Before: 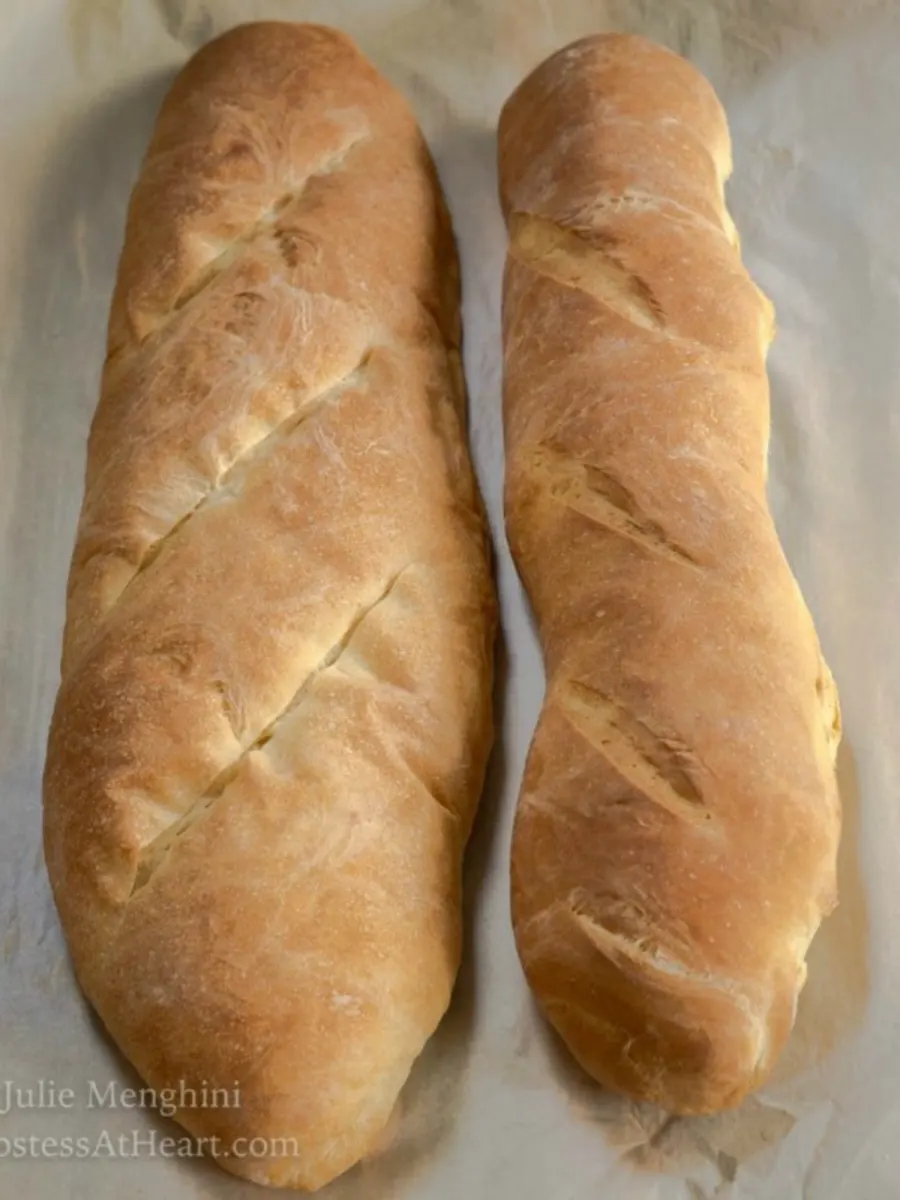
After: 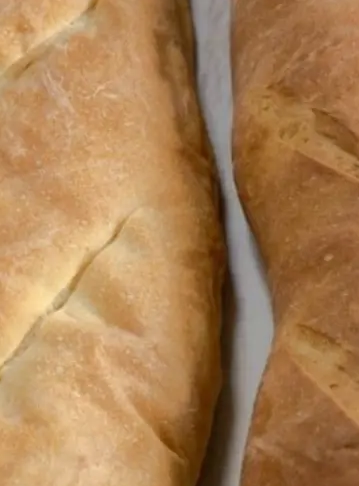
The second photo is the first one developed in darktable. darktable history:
crop: left 30.241%, top 29.749%, right 29.813%, bottom 29.671%
